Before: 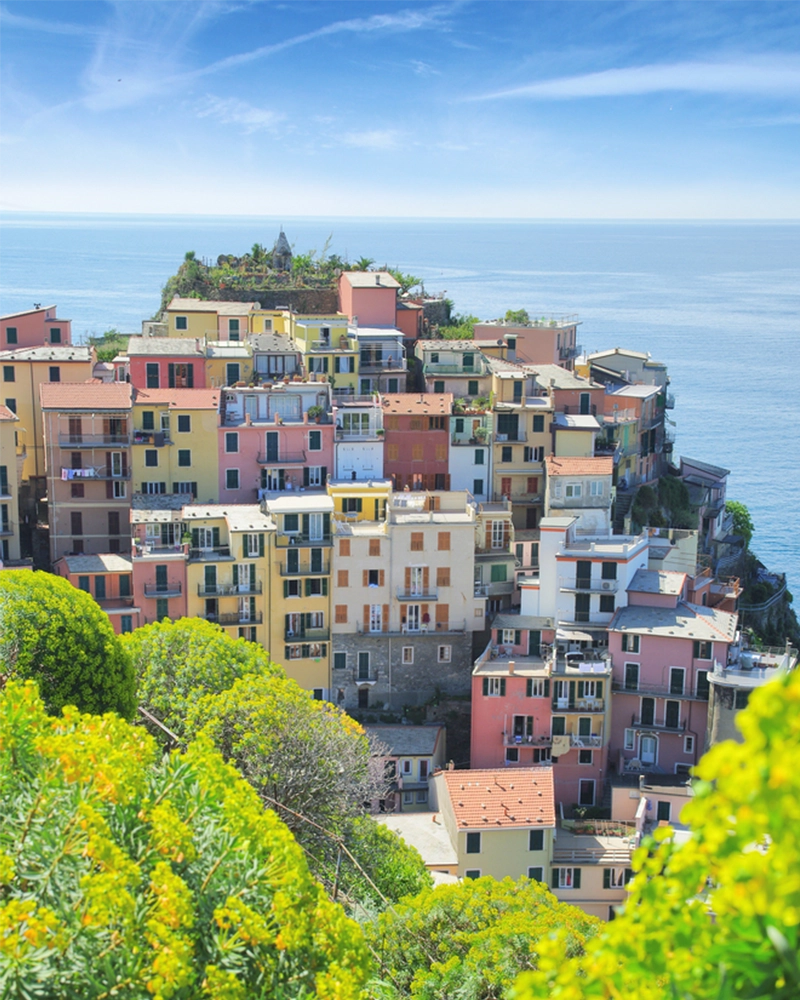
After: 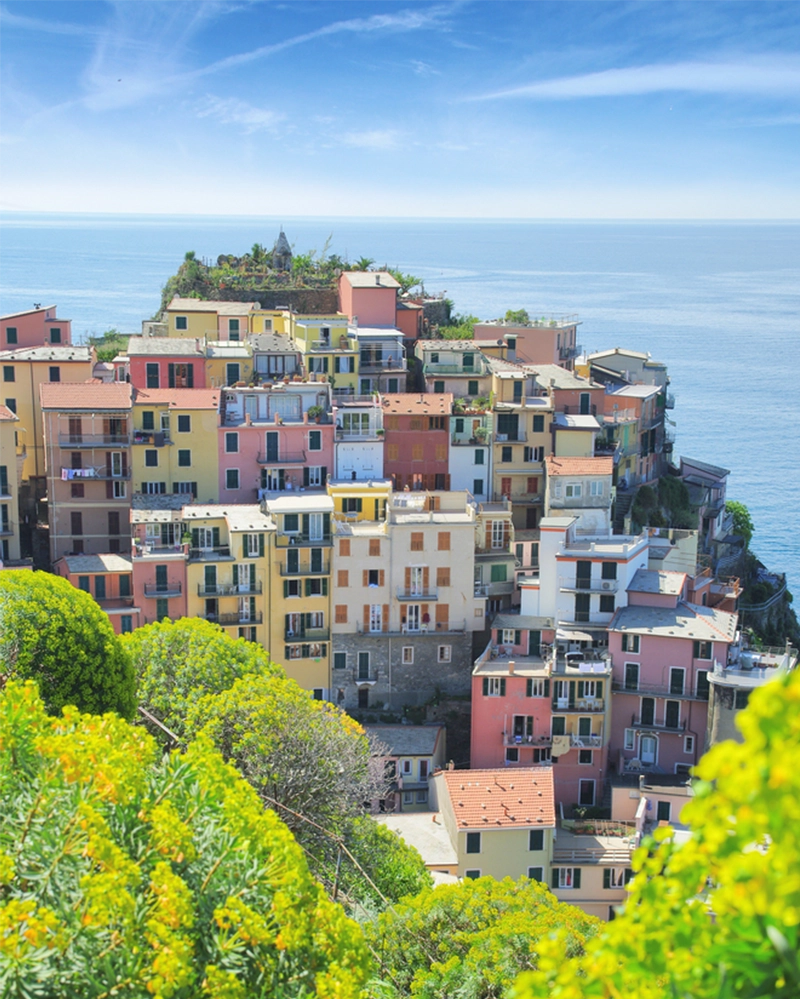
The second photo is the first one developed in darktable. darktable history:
crop: bottom 0.074%
base curve: preserve colors none
